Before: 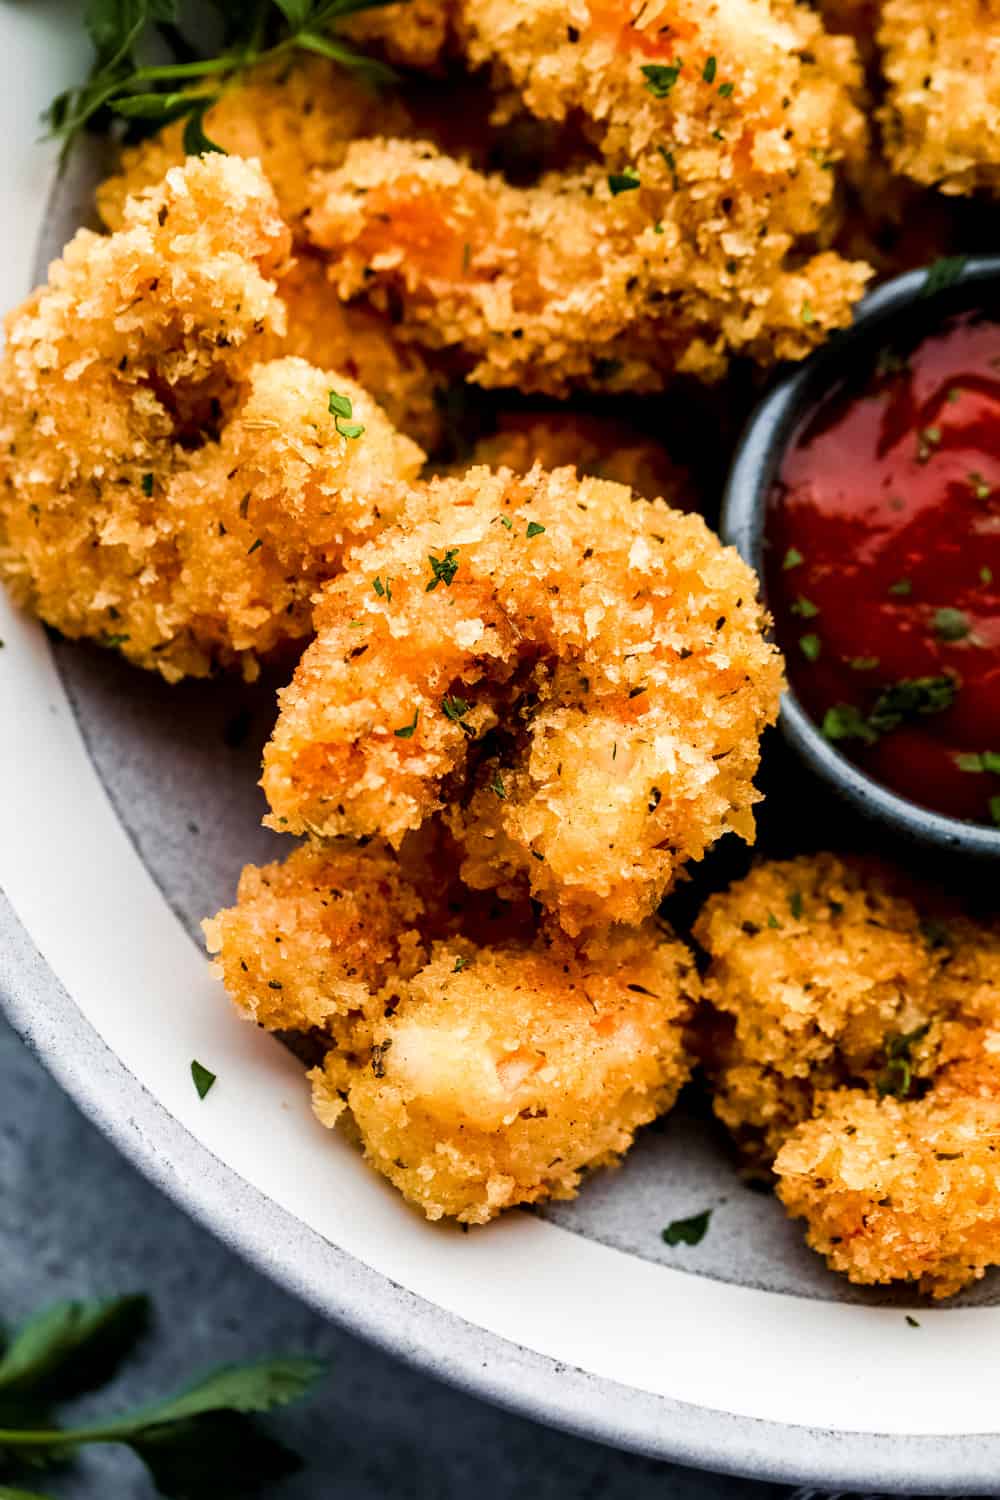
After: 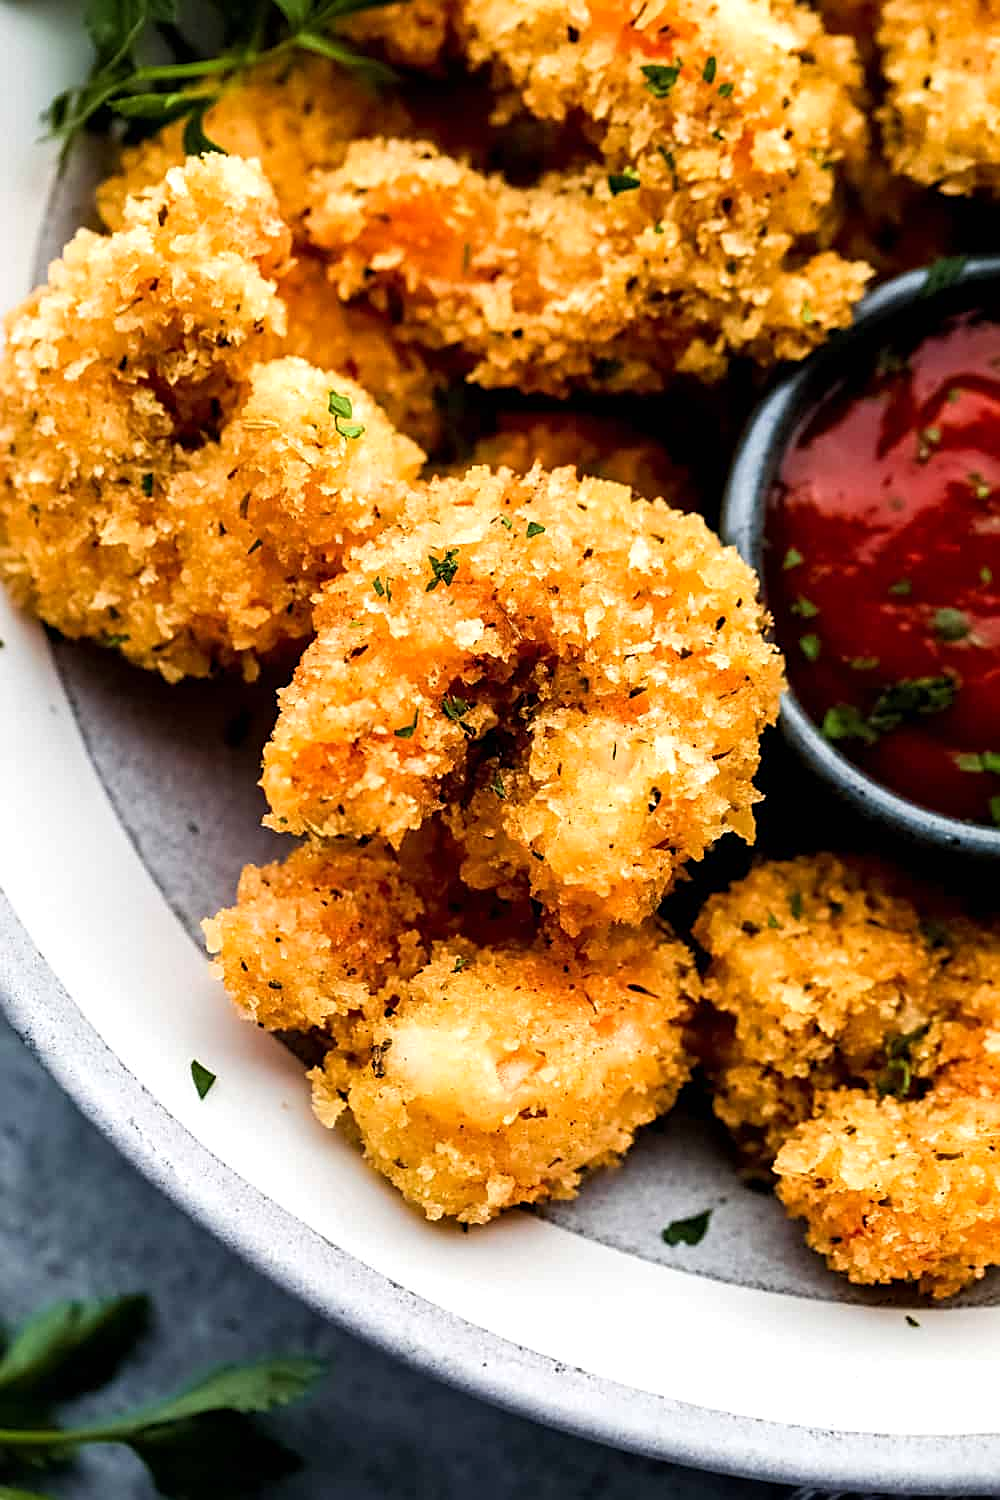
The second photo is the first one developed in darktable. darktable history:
levels: levels [0, 0.476, 0.951]
color zones: curves: ch0 [(0, 0.5) (0.143, 0.5) (0.286, 0.5) (0.429, 0.5) (0.571, 0.5) (0.714, 0.476) (0.857, 0.5) (1, 0.5)]; ch2 [(0, 0.5) (0.143, 0.5) (0.286, 0.5) (0.429, 0.5) (0.571, 0.5) (0.714, 0.487) (0.857, 0.5) (1, 0.5)]
sharpen: on, module defaults
tone equalizer: on, module defaults
